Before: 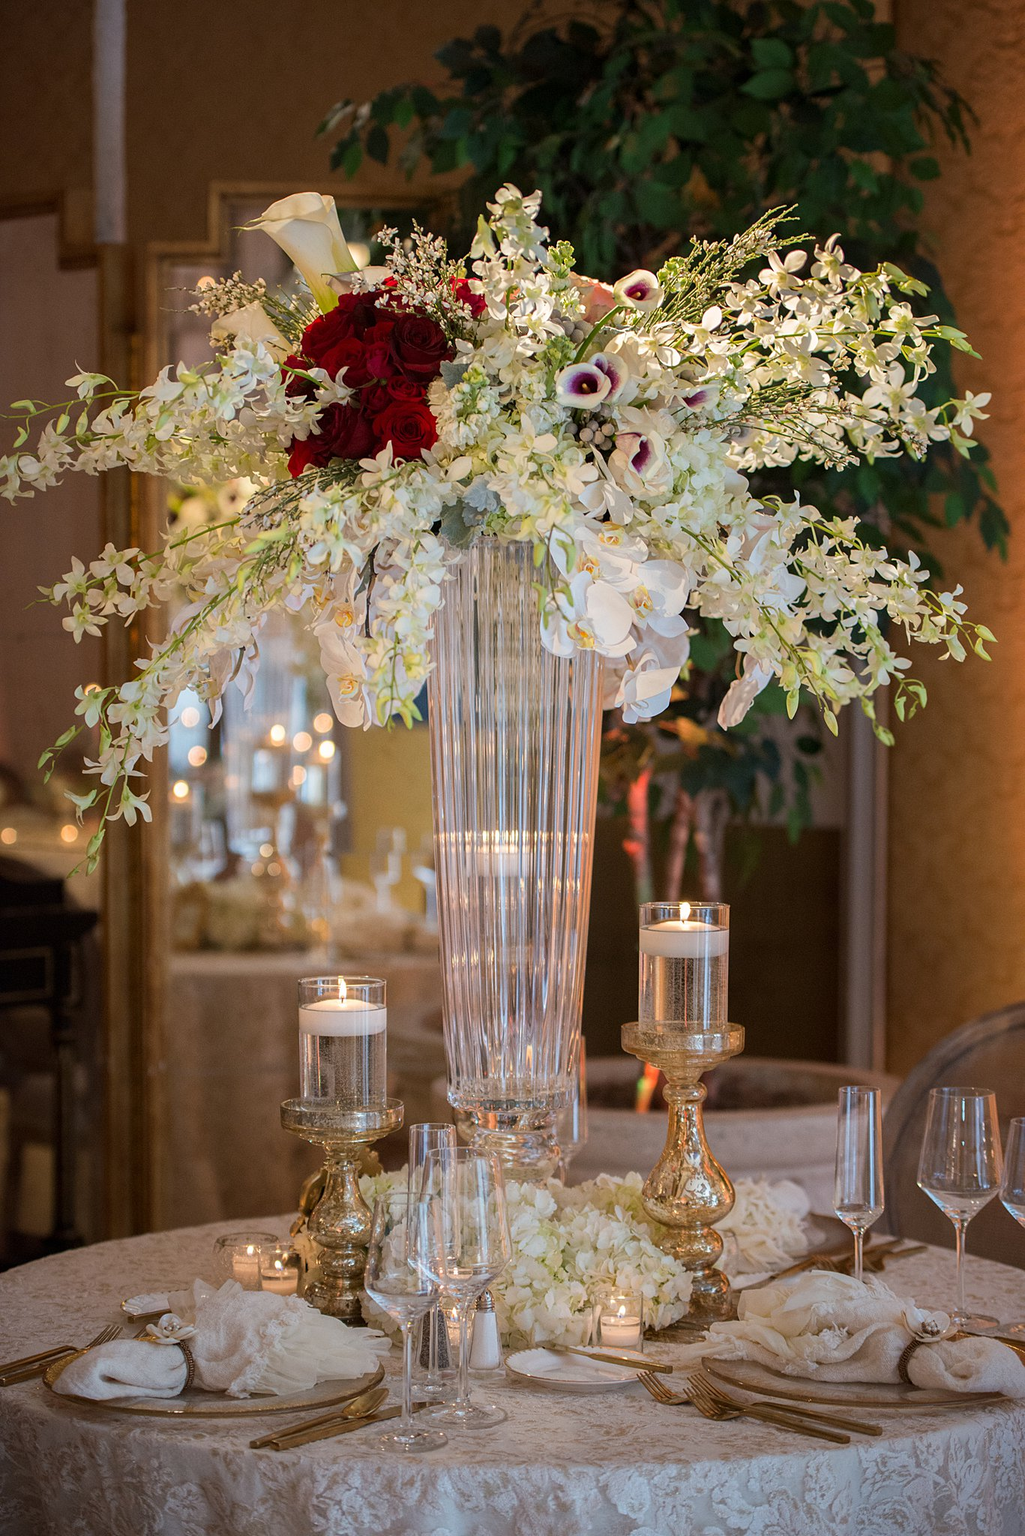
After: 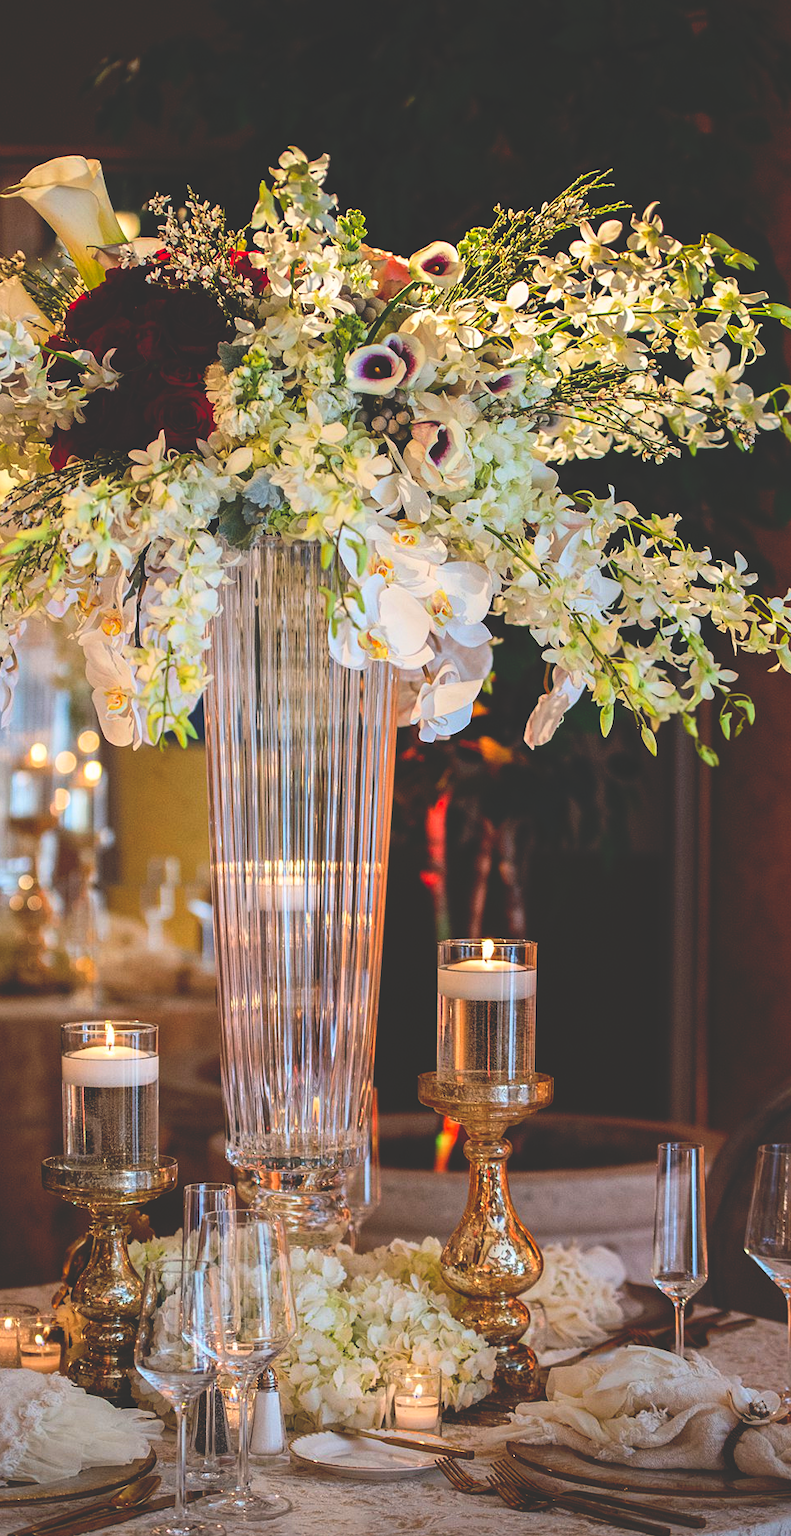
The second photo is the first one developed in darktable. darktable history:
crop and rotate: left 23.713%, top 3.364%, right 6.281%, bottom 5.975%
base curve: curves: ch0 [(0, 0.02) (0.083, 0.036) (1, 1)], preserve colors none
contrast brightness saturation: contrast 0.196, brightness 0.169, saturation 0.226
